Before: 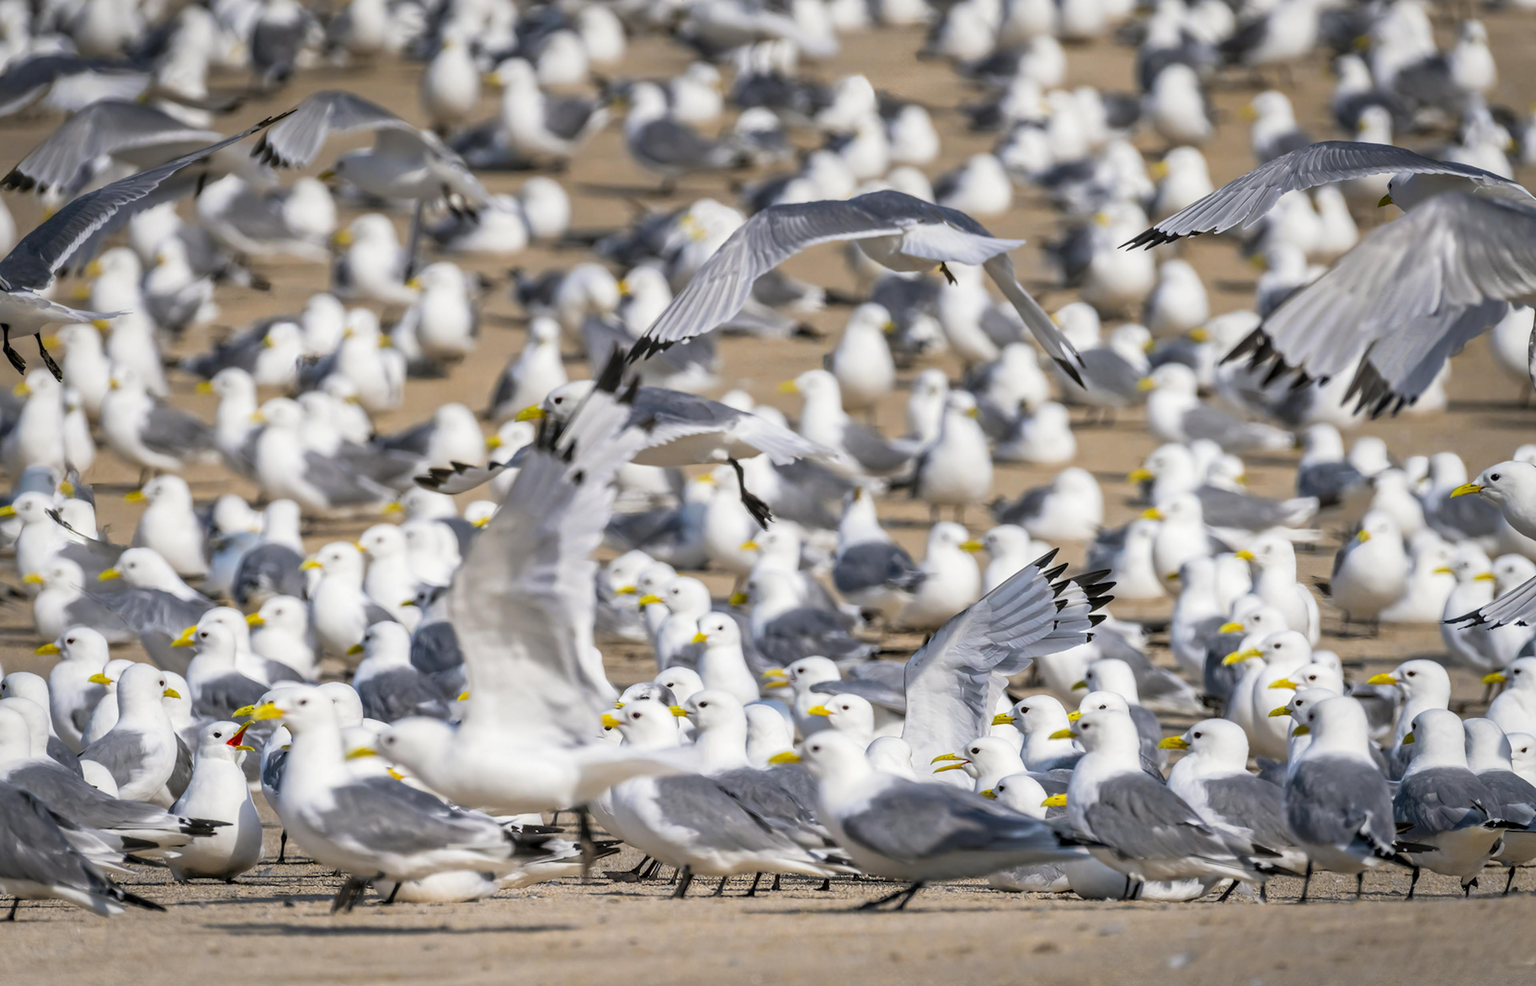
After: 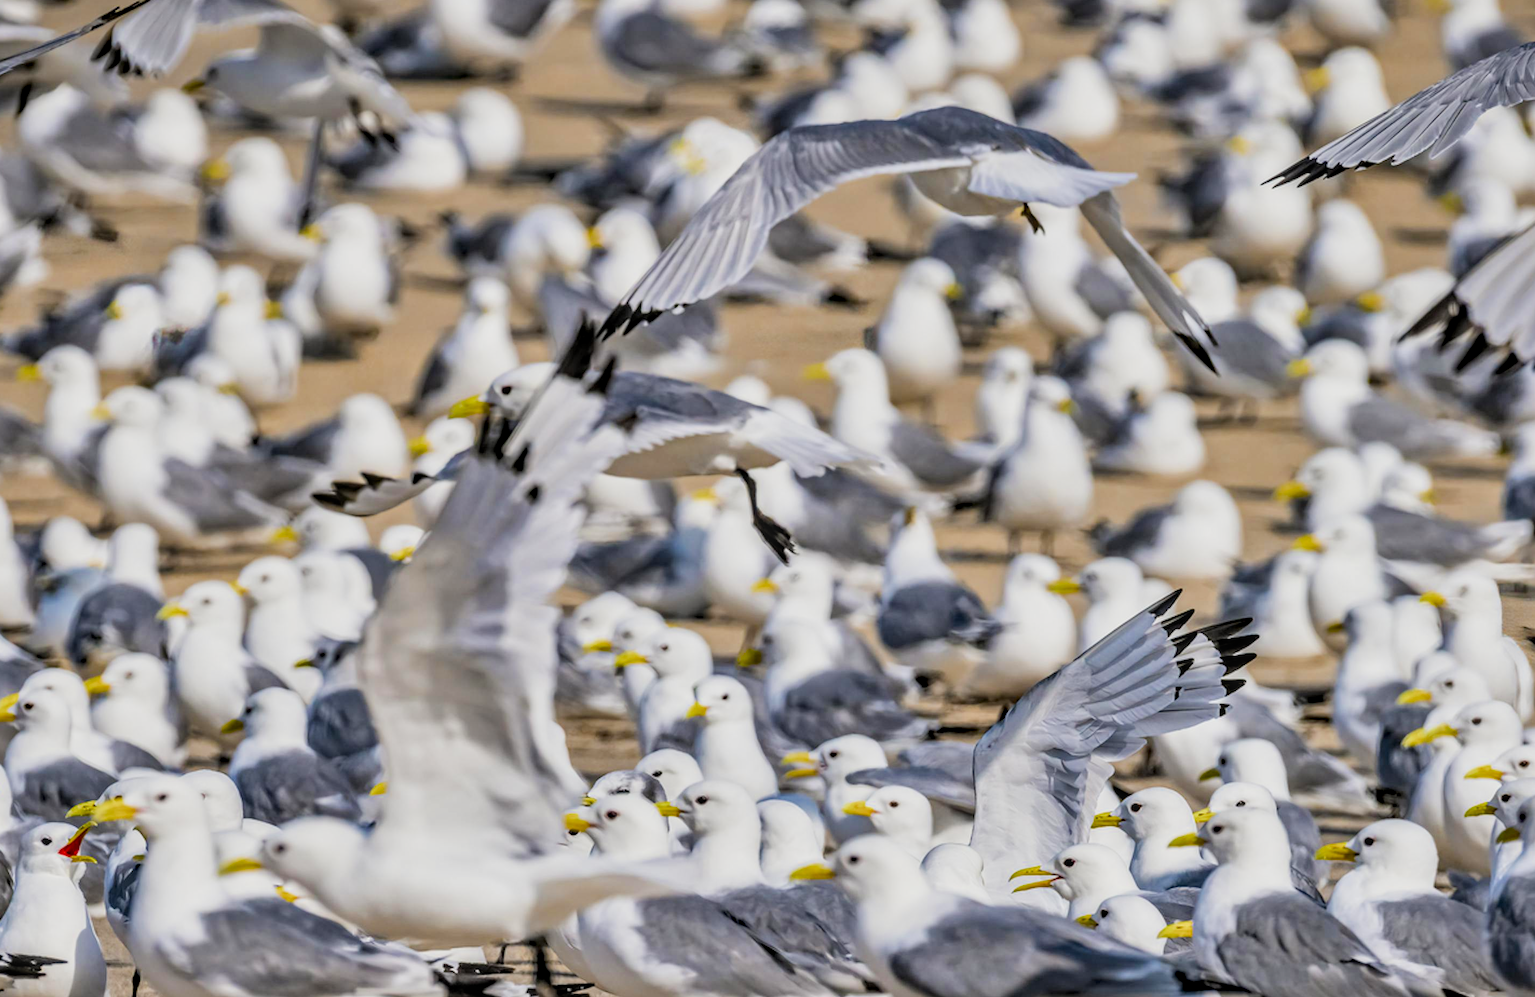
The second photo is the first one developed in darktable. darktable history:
tone equalizer: -8 EV -0.446 EV, -7 EV -0.418 EV, -6 EV -0.363 EV, -5 EV -0.259 EV, -3 EV 0.247 EV, -2 EV 0.357 EV, -1 EV 0.401 EV, +0 EV 0.41 EV, edges refinement/feathering 500, mask exposure compensation -1.57 EV, preserve details no
crop and rotate: left 11.928%, top 11.357%, right 13.946%, bottom 13.67%
exposure: black level correction 0.001, exposure 0.498 EV, compensate exposure bias true, compensate highlight preservation false
filmic rgb: black relative exposure -8.76 EV, white relative exposure 4.98 EV, threshold 2.99 EV, target black luminance 0%, hardness 3.78, latitude 65.9%, contrast 0.827, shadows ↔ highlights balance 19.88%, add noise in highlights 0, color science v3 (2019), use custom middle-gray values true, contrast in highlights soft, enable highlight reconstruction true
shadows and highlights: shadows 39.93, highlights -53.82, low approximation 0.01, soften with gaussian
local contrast: on, module defaults
haze removal: compatibility mode true, adaptive false
